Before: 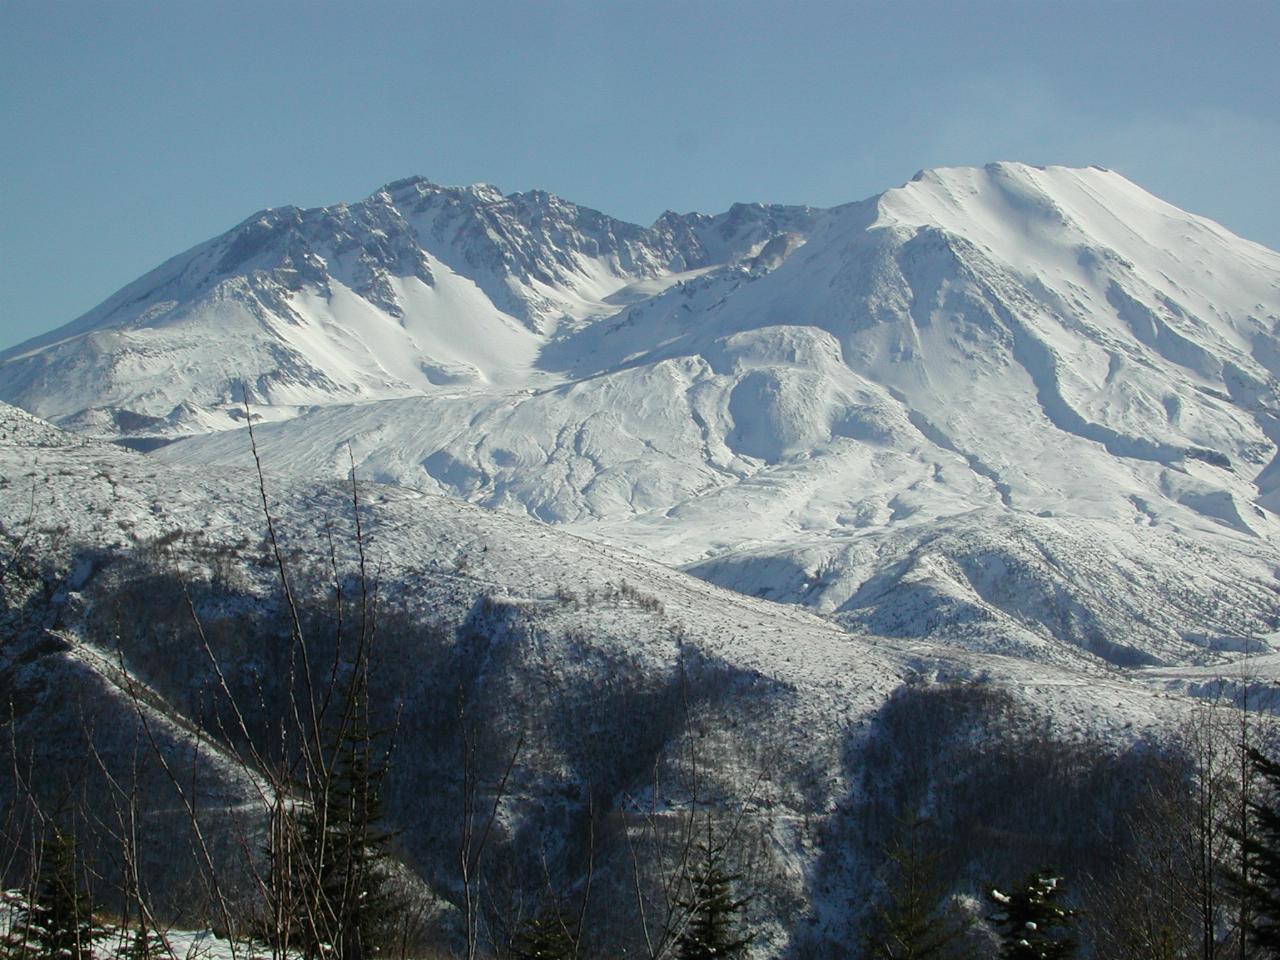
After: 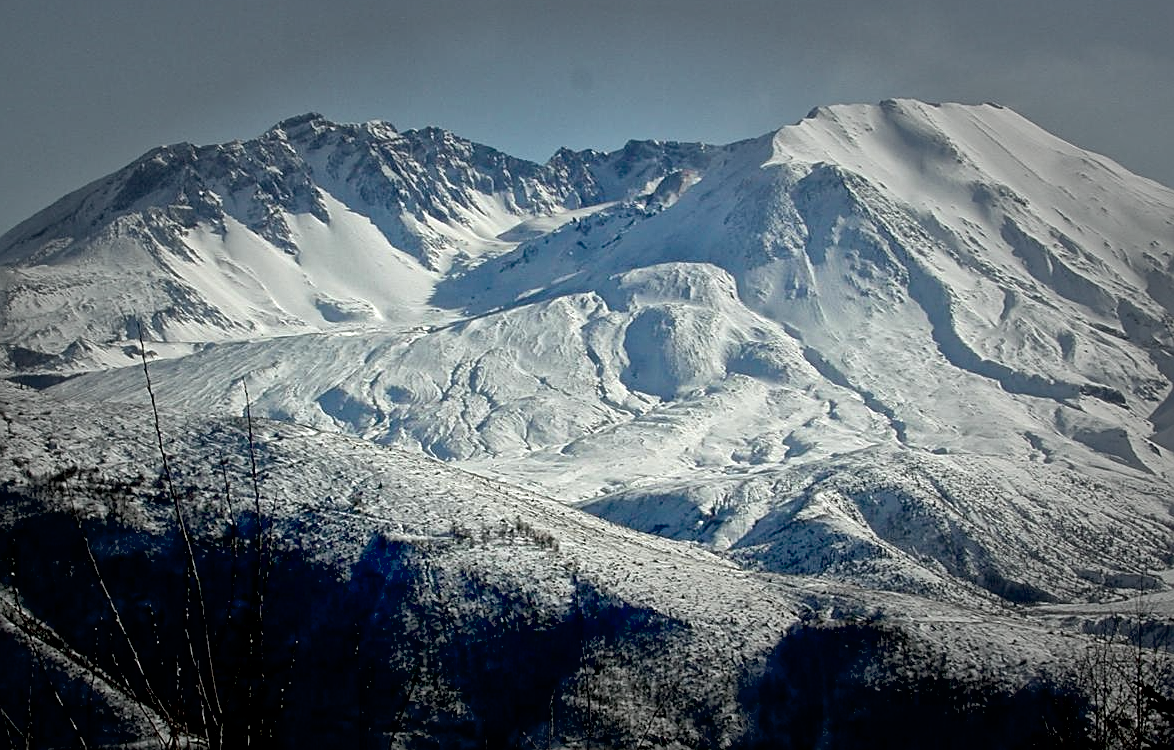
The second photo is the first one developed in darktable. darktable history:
exposure: black level correction 0.048, exposure 0.012 EV, compensate highlight preservation false
sharpen: on, module defaults
crop: left 8.209%, top 6.623%, bottom 15.243%
vignetting: fall-off start 48.39%, automatic ratio true, width/height ratio 1.296
tone equalizer: on, module defaults
local contrast: mode bilateral grid, contrast 20, coarseness 20, detail 150%, midtone range 0.2
